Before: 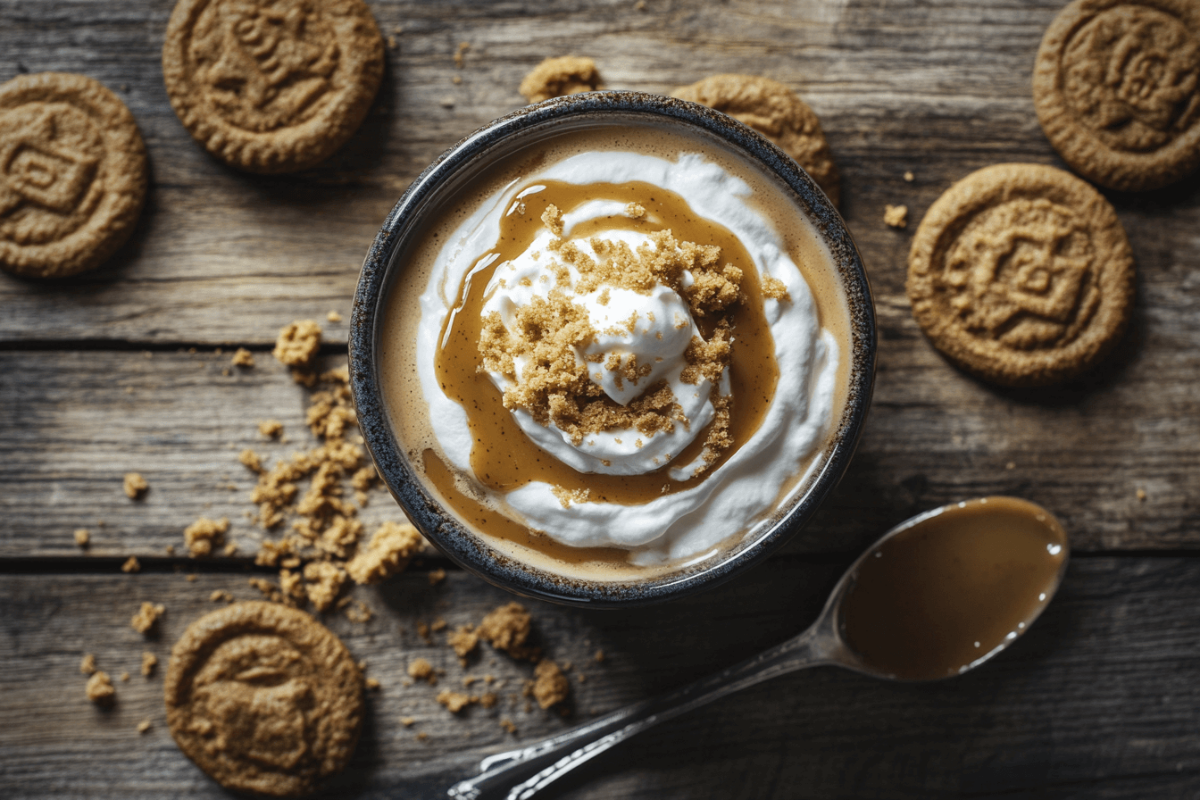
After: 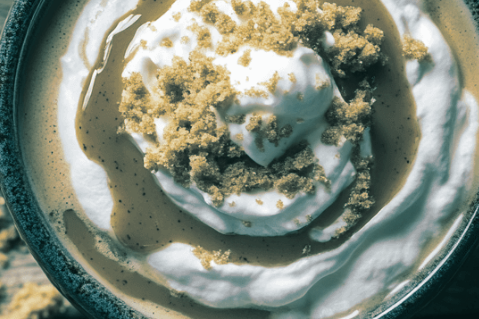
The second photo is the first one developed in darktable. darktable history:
split-toning: shadows › hue 183.6°, shadows › saturation 0.52, highlights › hue 0°, highlights › saturation 0
crop: left 30%, top 30%, right 30%, bottom 30%
